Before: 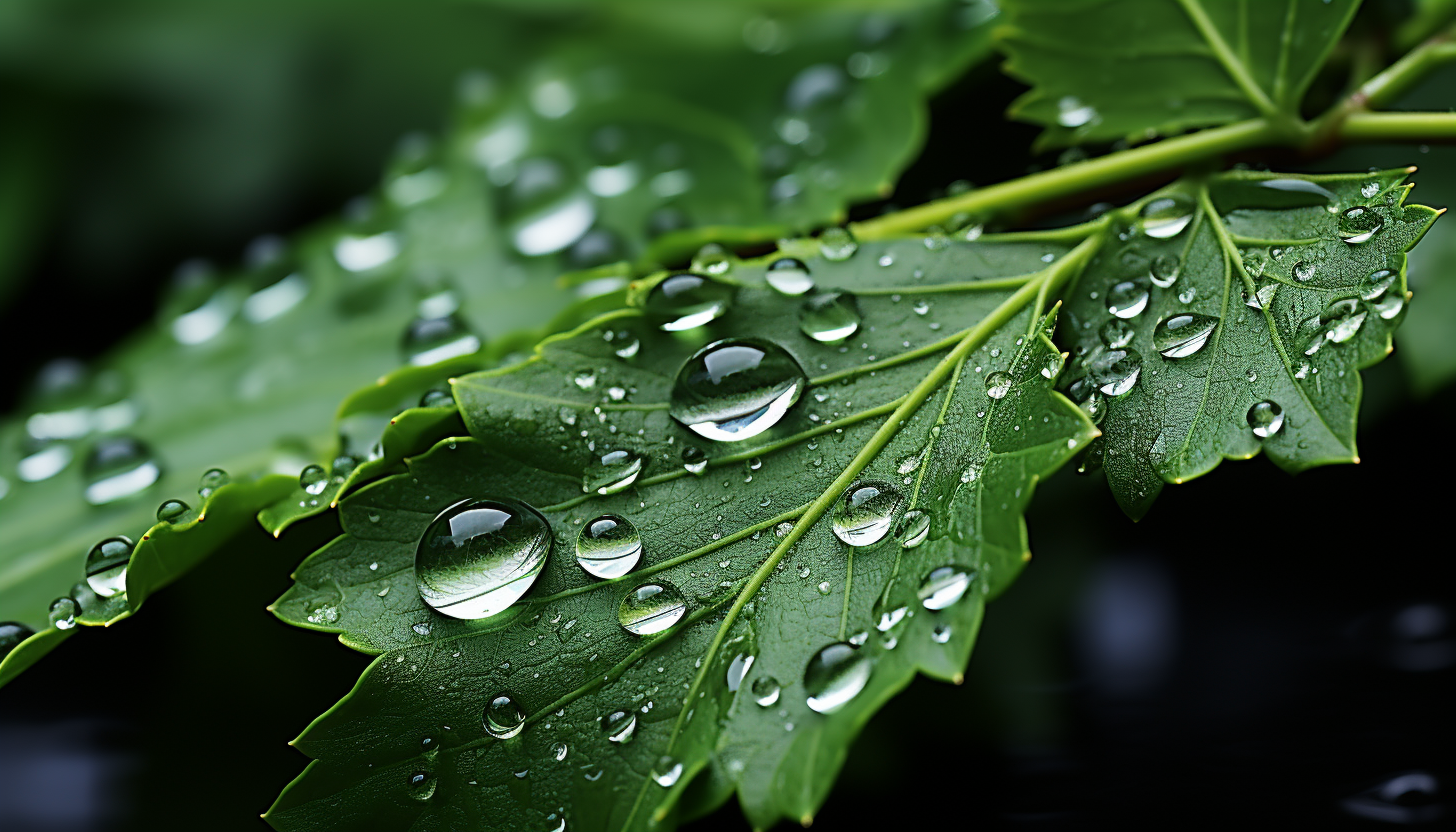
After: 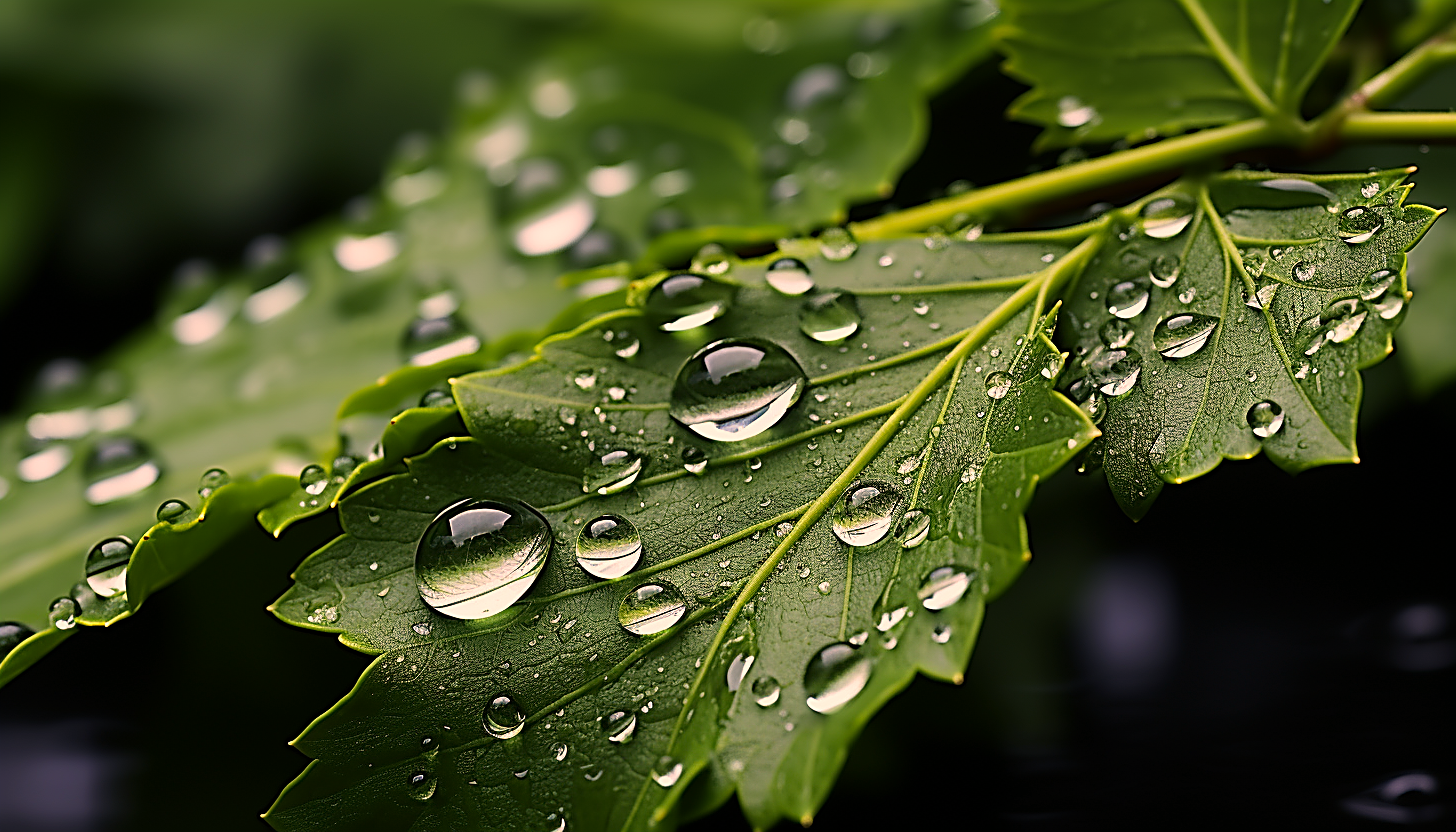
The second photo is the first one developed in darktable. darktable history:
tone equalizer: on, module defaults
sharpen: on, module defaults
color correction: highlights a* 21.38, highlights b* 19.86
